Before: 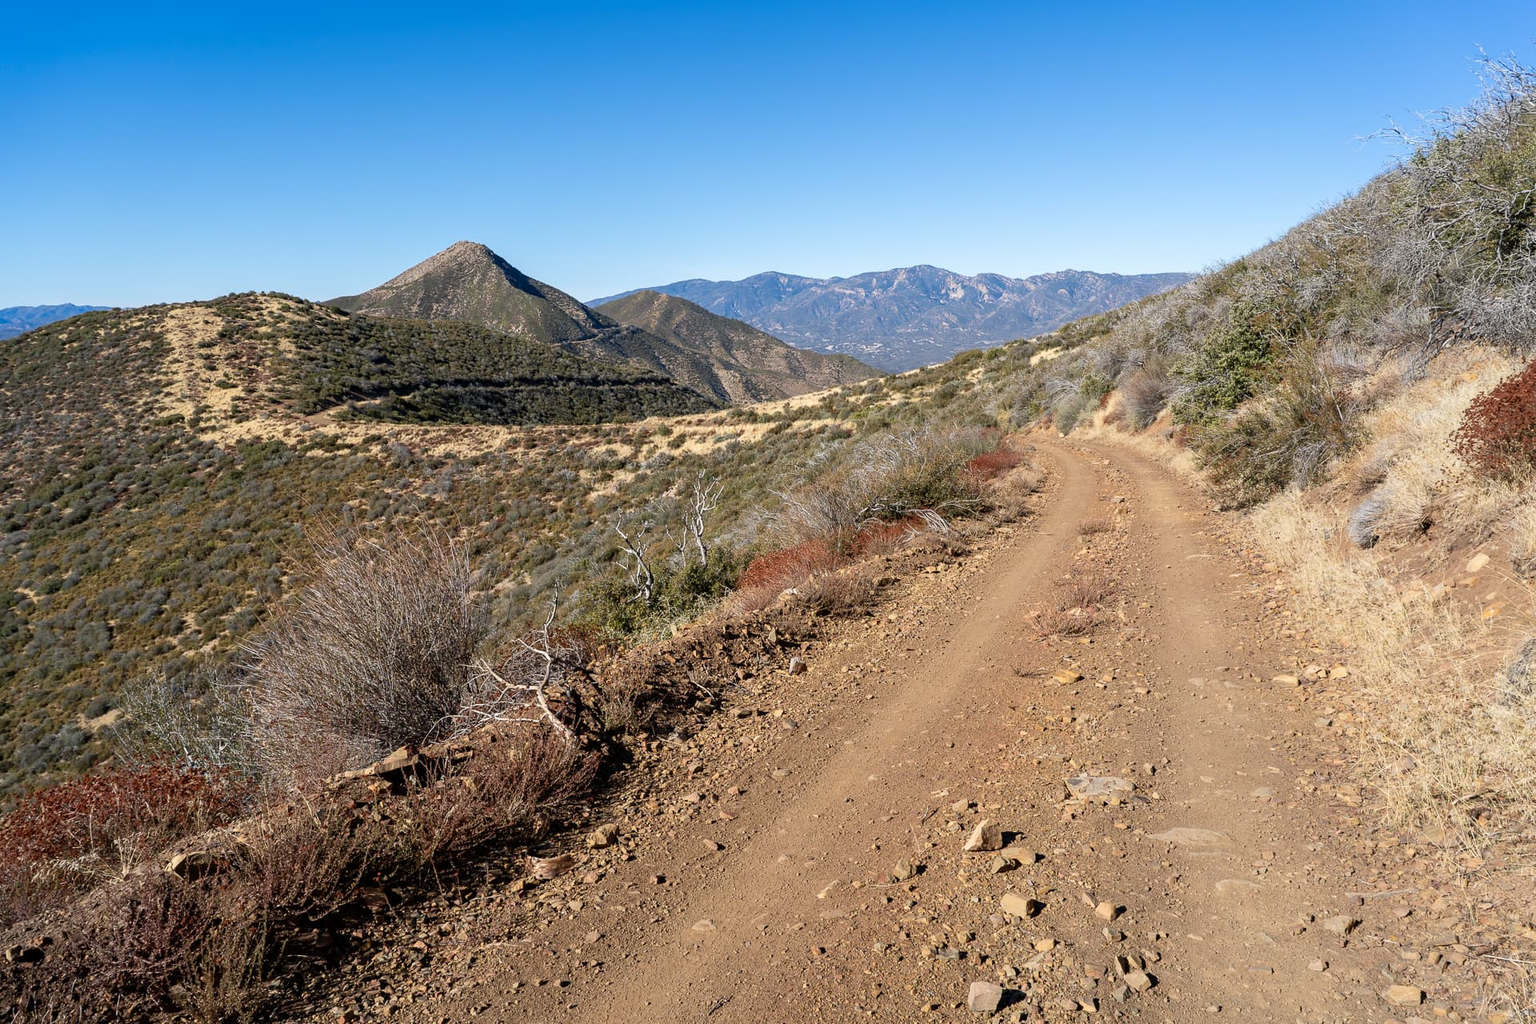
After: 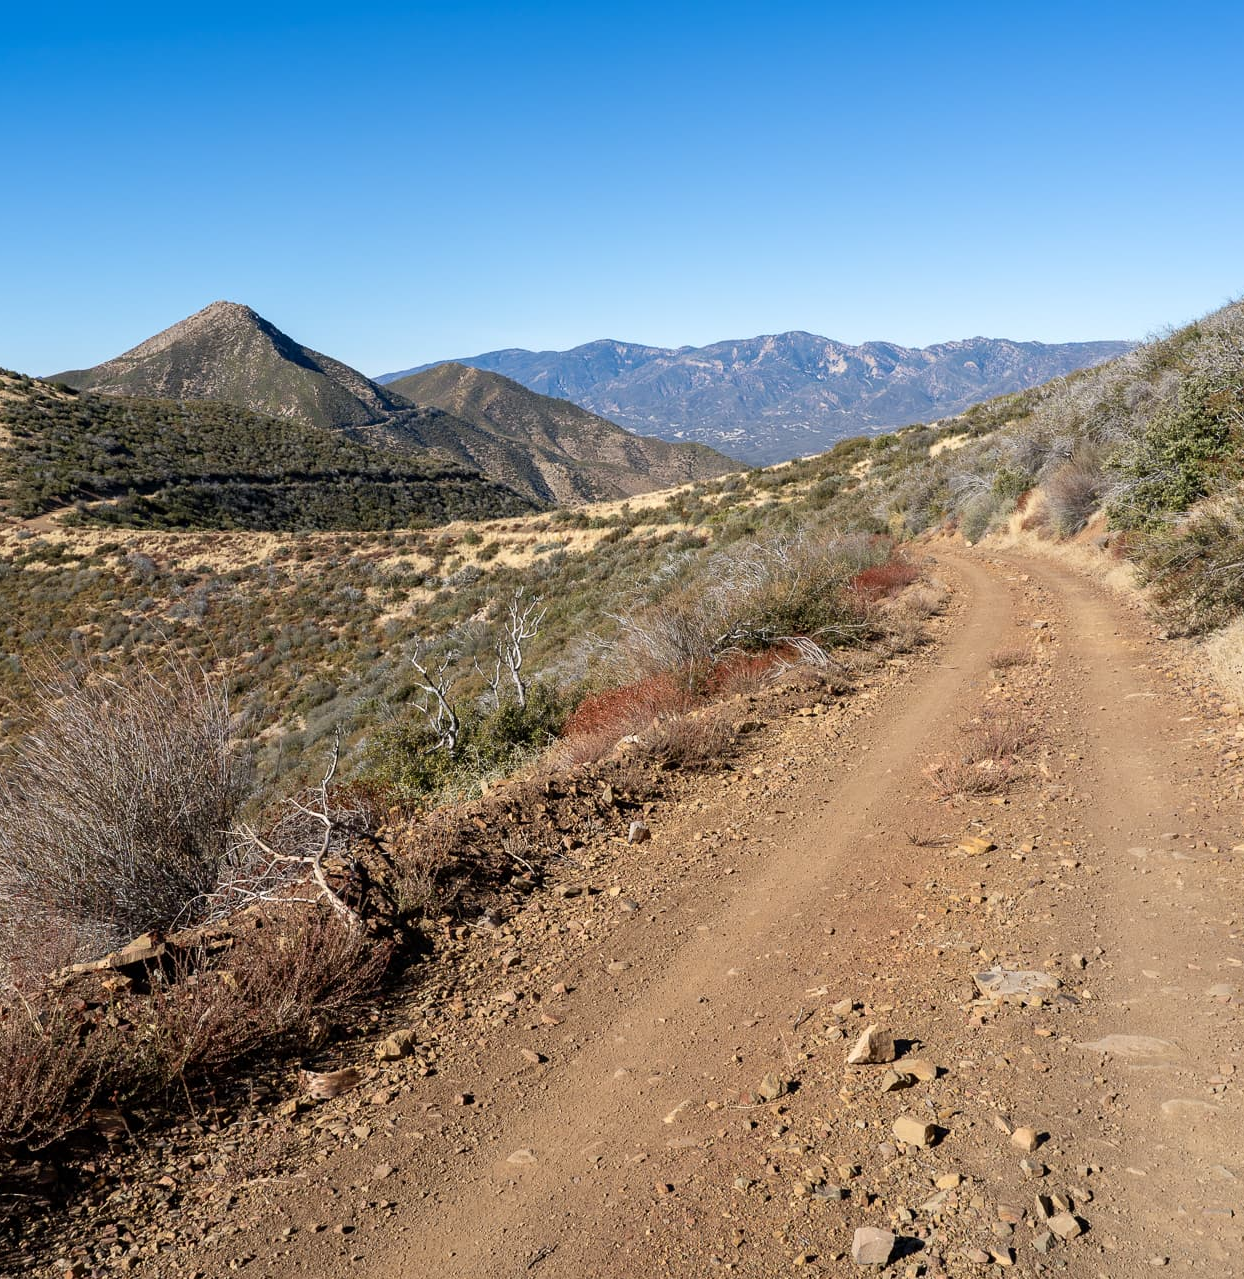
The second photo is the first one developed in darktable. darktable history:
crop and rotate: left 18.694%, right 16.48%
